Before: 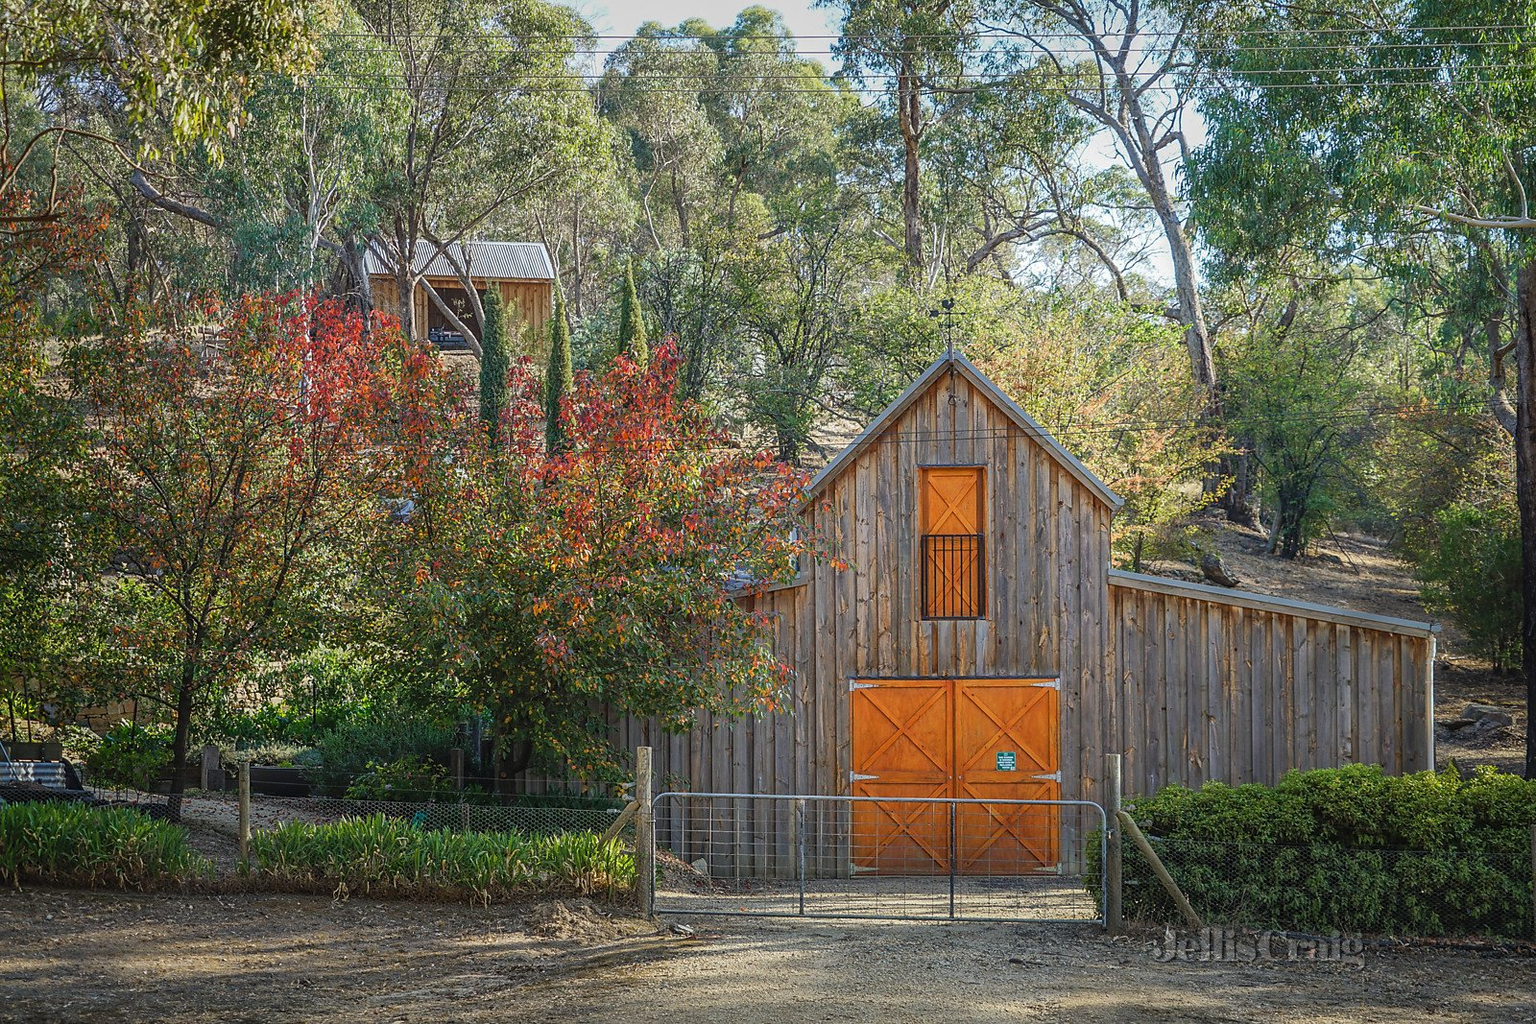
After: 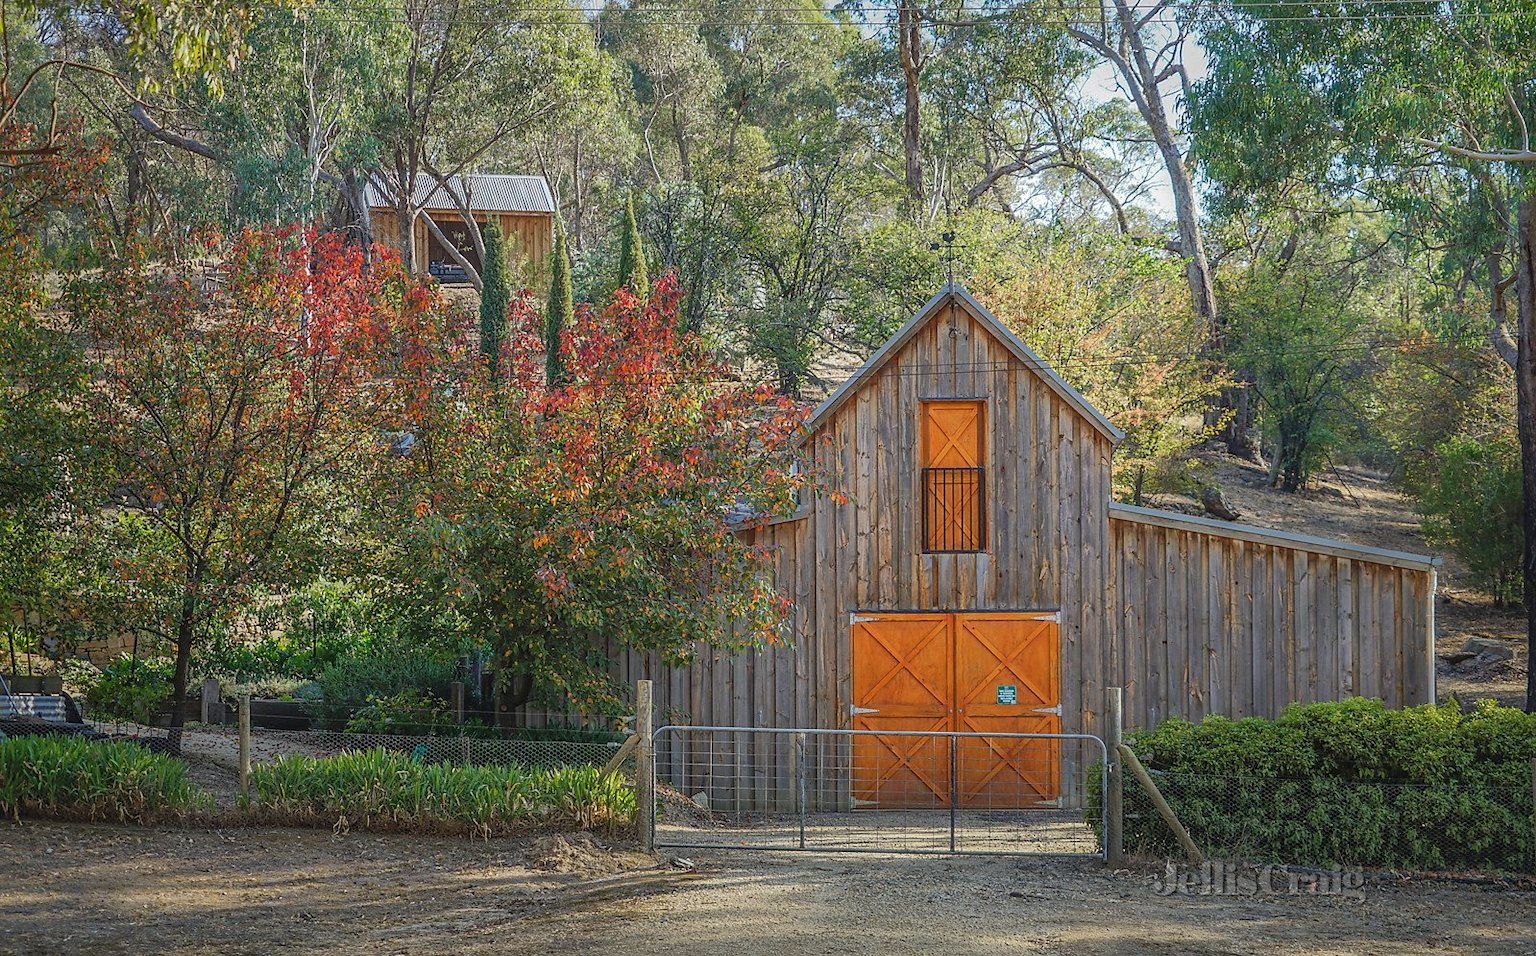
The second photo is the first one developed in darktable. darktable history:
crop and rotate: top 6.578%
shadows and highlights: on, module defaults
